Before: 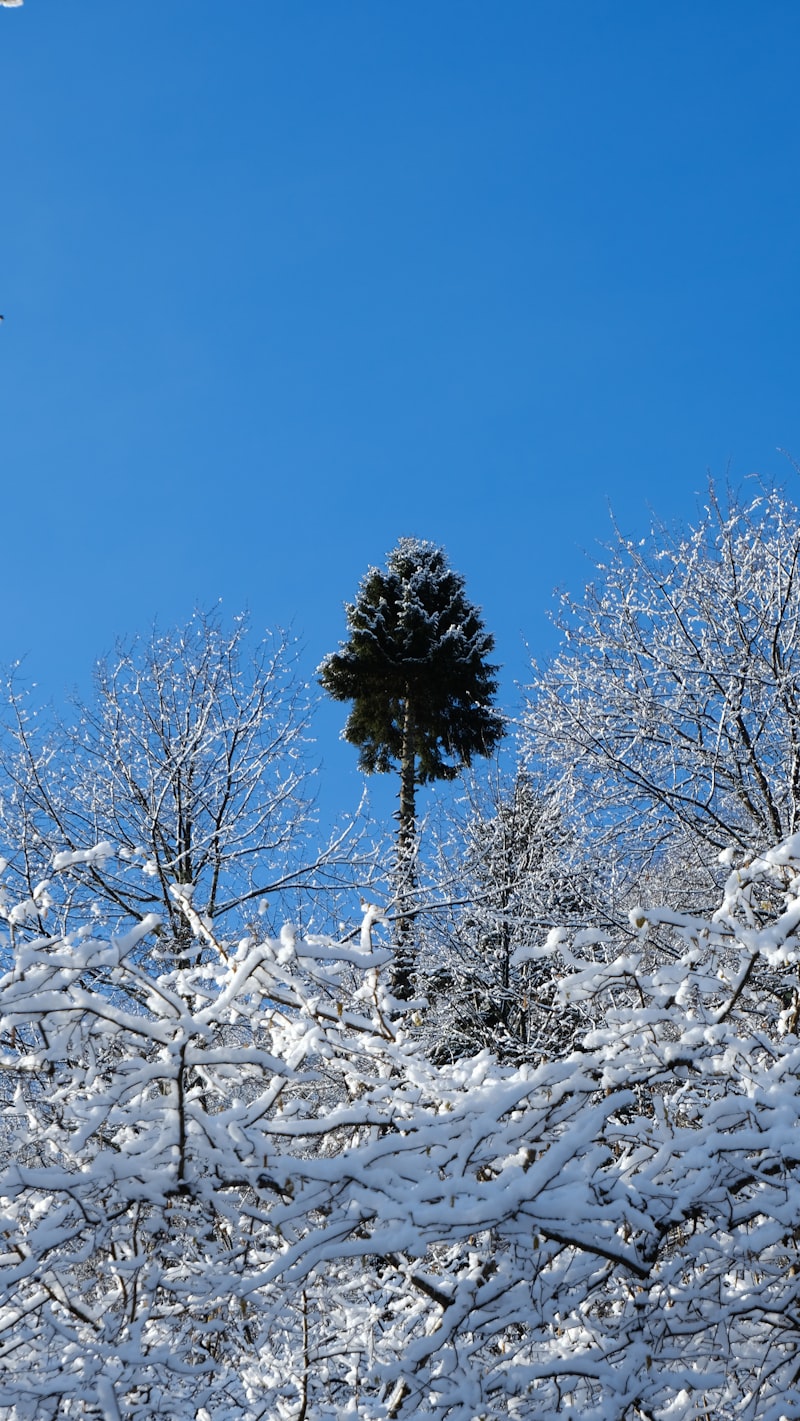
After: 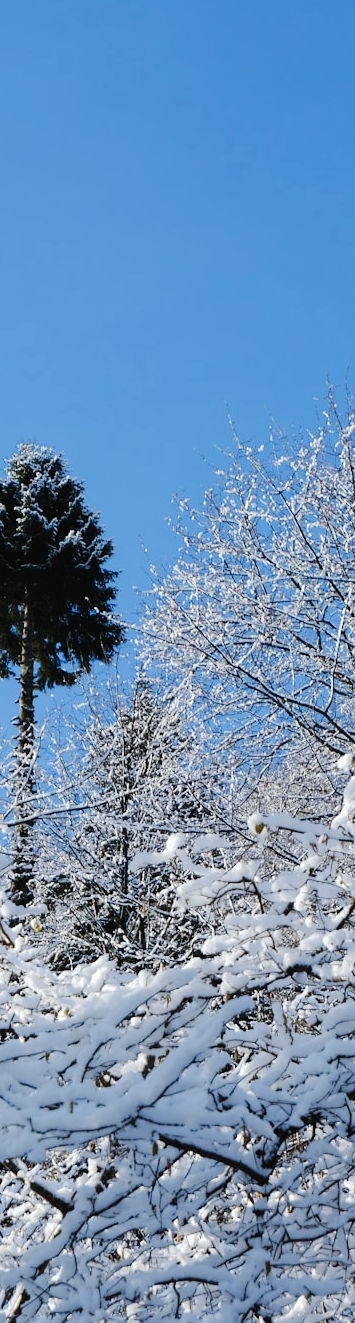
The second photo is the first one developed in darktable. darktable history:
crop: left 47.628%, top 6.643%, right 7.874%
tone curve: curves: ch0 [(0, 0) (0.003, 0.02) (0.011, 0.023) (0.025, 0.028) (0.044, 0.045) (0.069, 0.063) (0.1, 0.09) (0.136, 0.122) (0.177, 0.166) (0.224, 0.223) (0.277, 0.297) (0.335, 0.384) (0.399, 0.461) (0.468, 0.549) (0.543, 0.632) (0.623, 0.705) (0.709, 0.772) (0.801, 0.844) (0.898, 0.91) (1, 1)], preserve colors none
